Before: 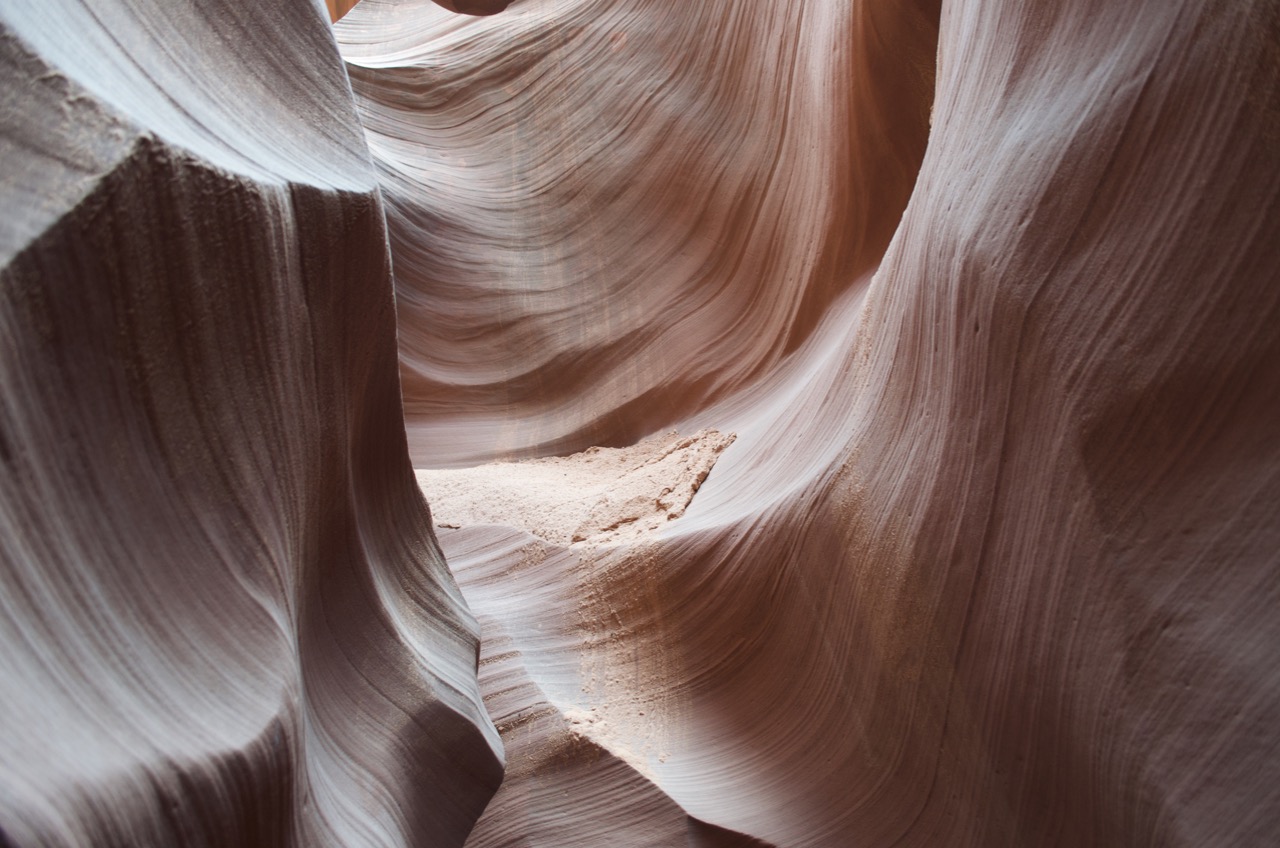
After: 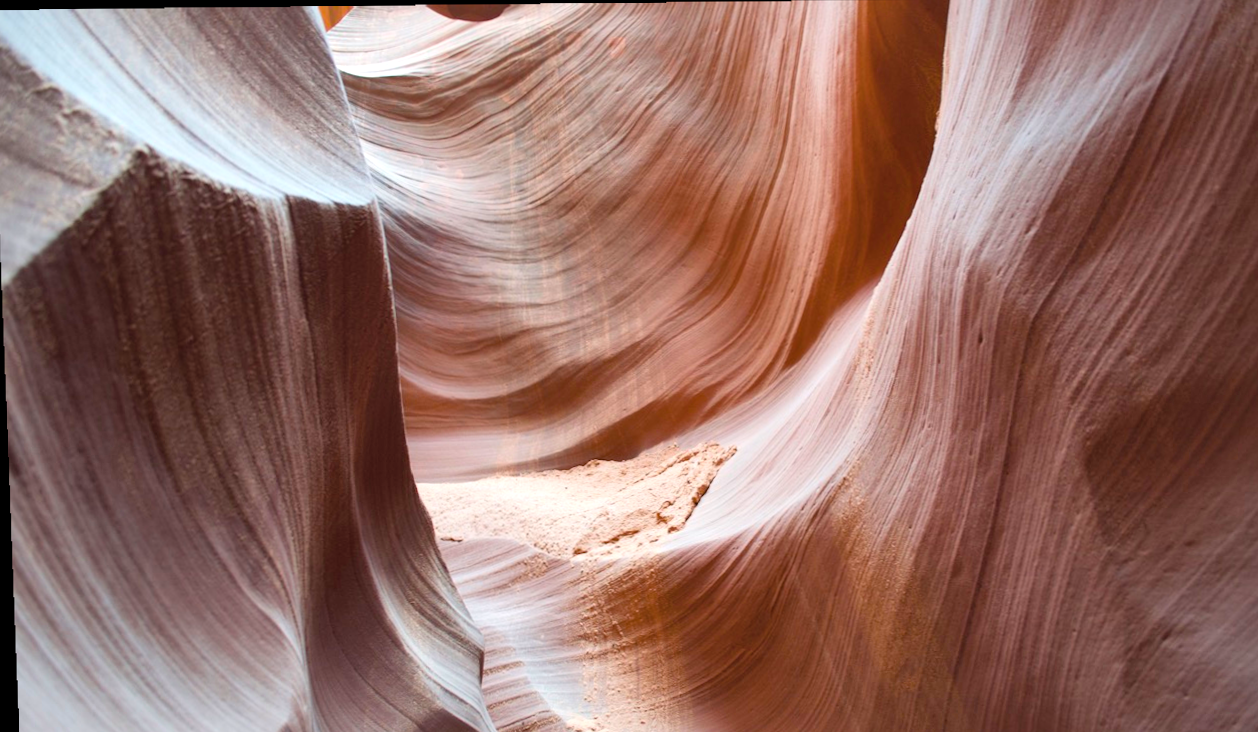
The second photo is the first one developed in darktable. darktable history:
crop and rotate: angle 0.2°, left 0.275%, right 3.127%, bottom 14.18%
rotate and perspective: lens shift (vertical) 0.048, lens shift (horizontal) -0.024, automatic cropping off
local contrast: mode bilateral grid, contrast 25, coarseness 60, detail 151%, midtone range 0.2
contrast brightness saturation: brightness 0.15
color balance rgb: linear chroma grading › global chroma 15%, perceptual saturation grading › global saturation 30%
